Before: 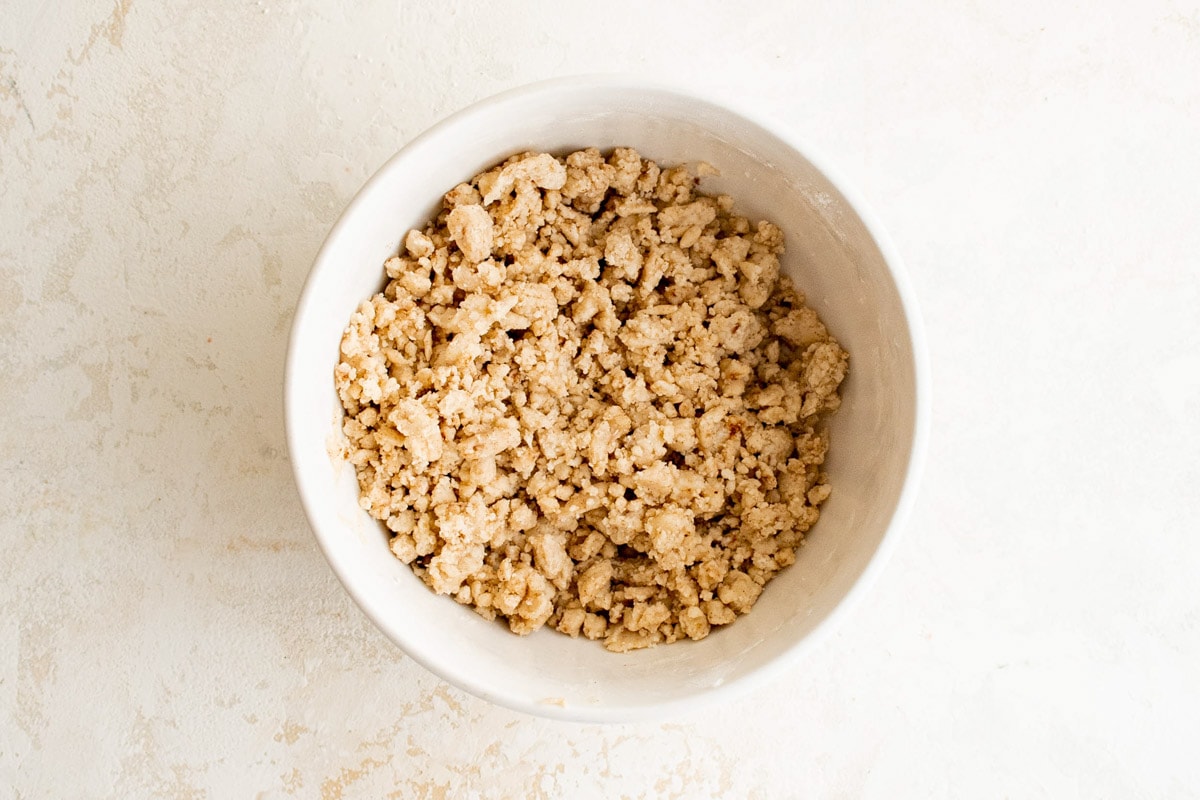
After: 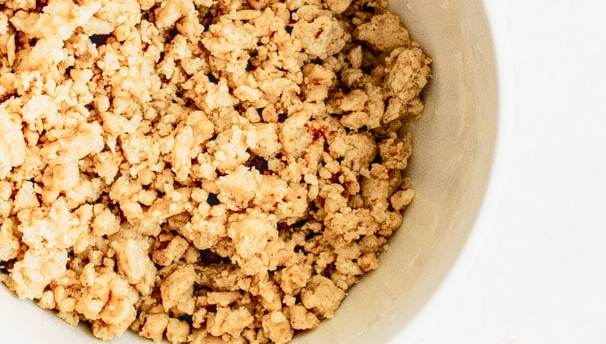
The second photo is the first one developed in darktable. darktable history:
crop: left 34.821%, top 36.882%, right 14.616%, bottom 20.064%
local contrast: on, module defaults
tone curve: curves: ch0 [(0, 0.037) (0.045, 0.055) (0.155, 0.138) (0.29, 0.325) (0.428, 0.513) (0.604, 0.71) (0.824, 0.882) (1, 0.965)]; ch1 [(0, 0) (0.339, 0.334) (0.445, 0.419) (0.476, 0.454) (0.498, 0.498) (0.53, 0.515) (0.557, 0.556) (0.609, 0.649) (0.716, 0.746) (1, 1)]; ch2 [(0, 0) (0.327, 0.318) (0.417, 0.426) (0.46, 0.453) (0.502, 0.5) (0.526, 0.52) (0.554, 0.541) (0.626, 0.65) (0.749, 0.746) (1, 1)], color space Lab, independent channels, preserve colors none
